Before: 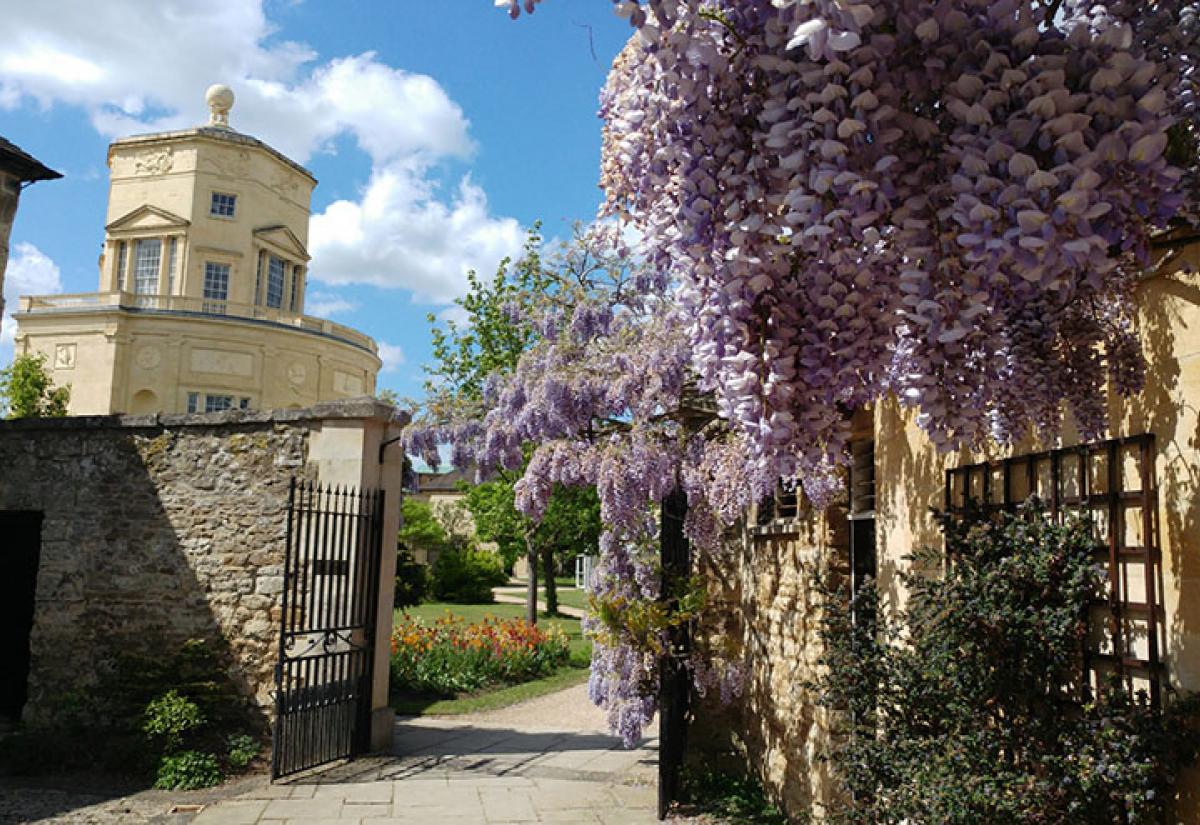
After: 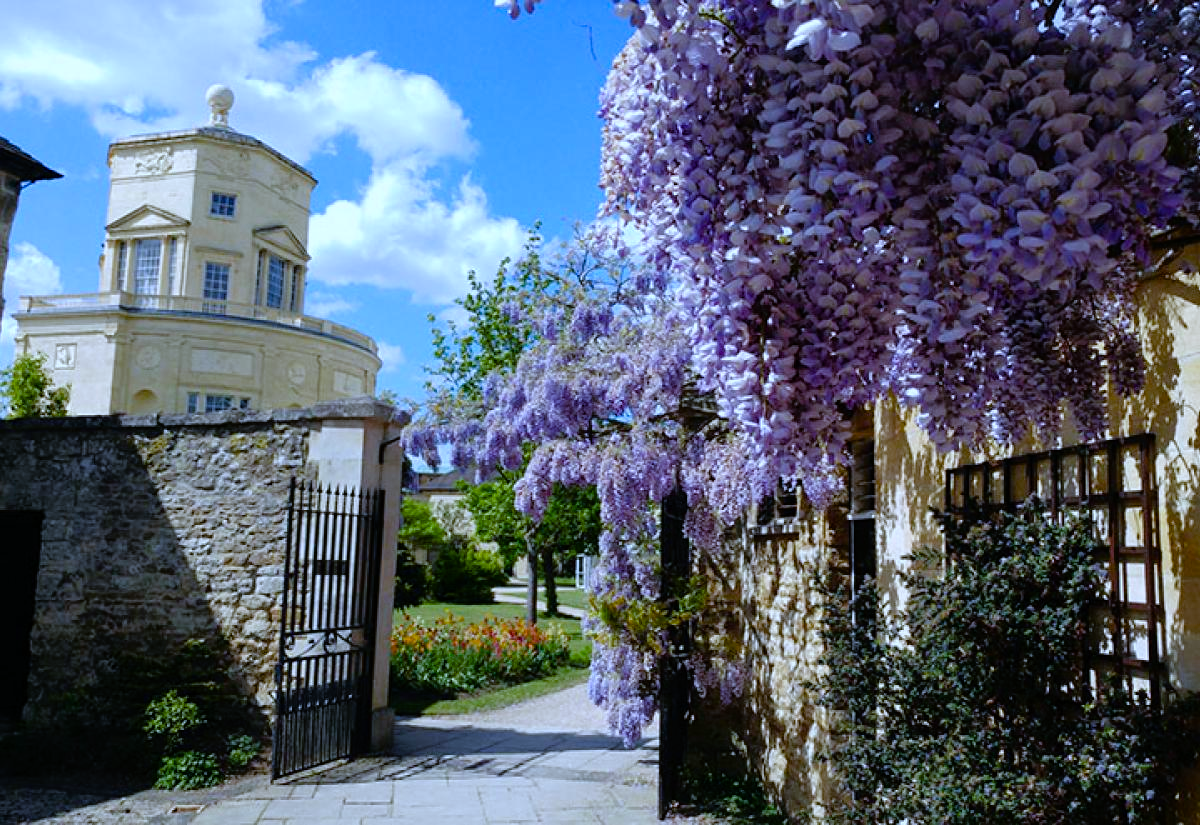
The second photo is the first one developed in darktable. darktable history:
rgb curve: curves: ch0 [(0, 0) (0.136, 0.078) (0.262, 0.245) (0.414, 0.42) (1, 1)], compensate middle gray true, preserve colors basic power
white balance: red 0.871, blue 1.249
color balance rgb: perceptual saturation grading › global saturation 20%, perceptual saturation grading › highlights -25%, perceptual saturation grading › shadows 50%
